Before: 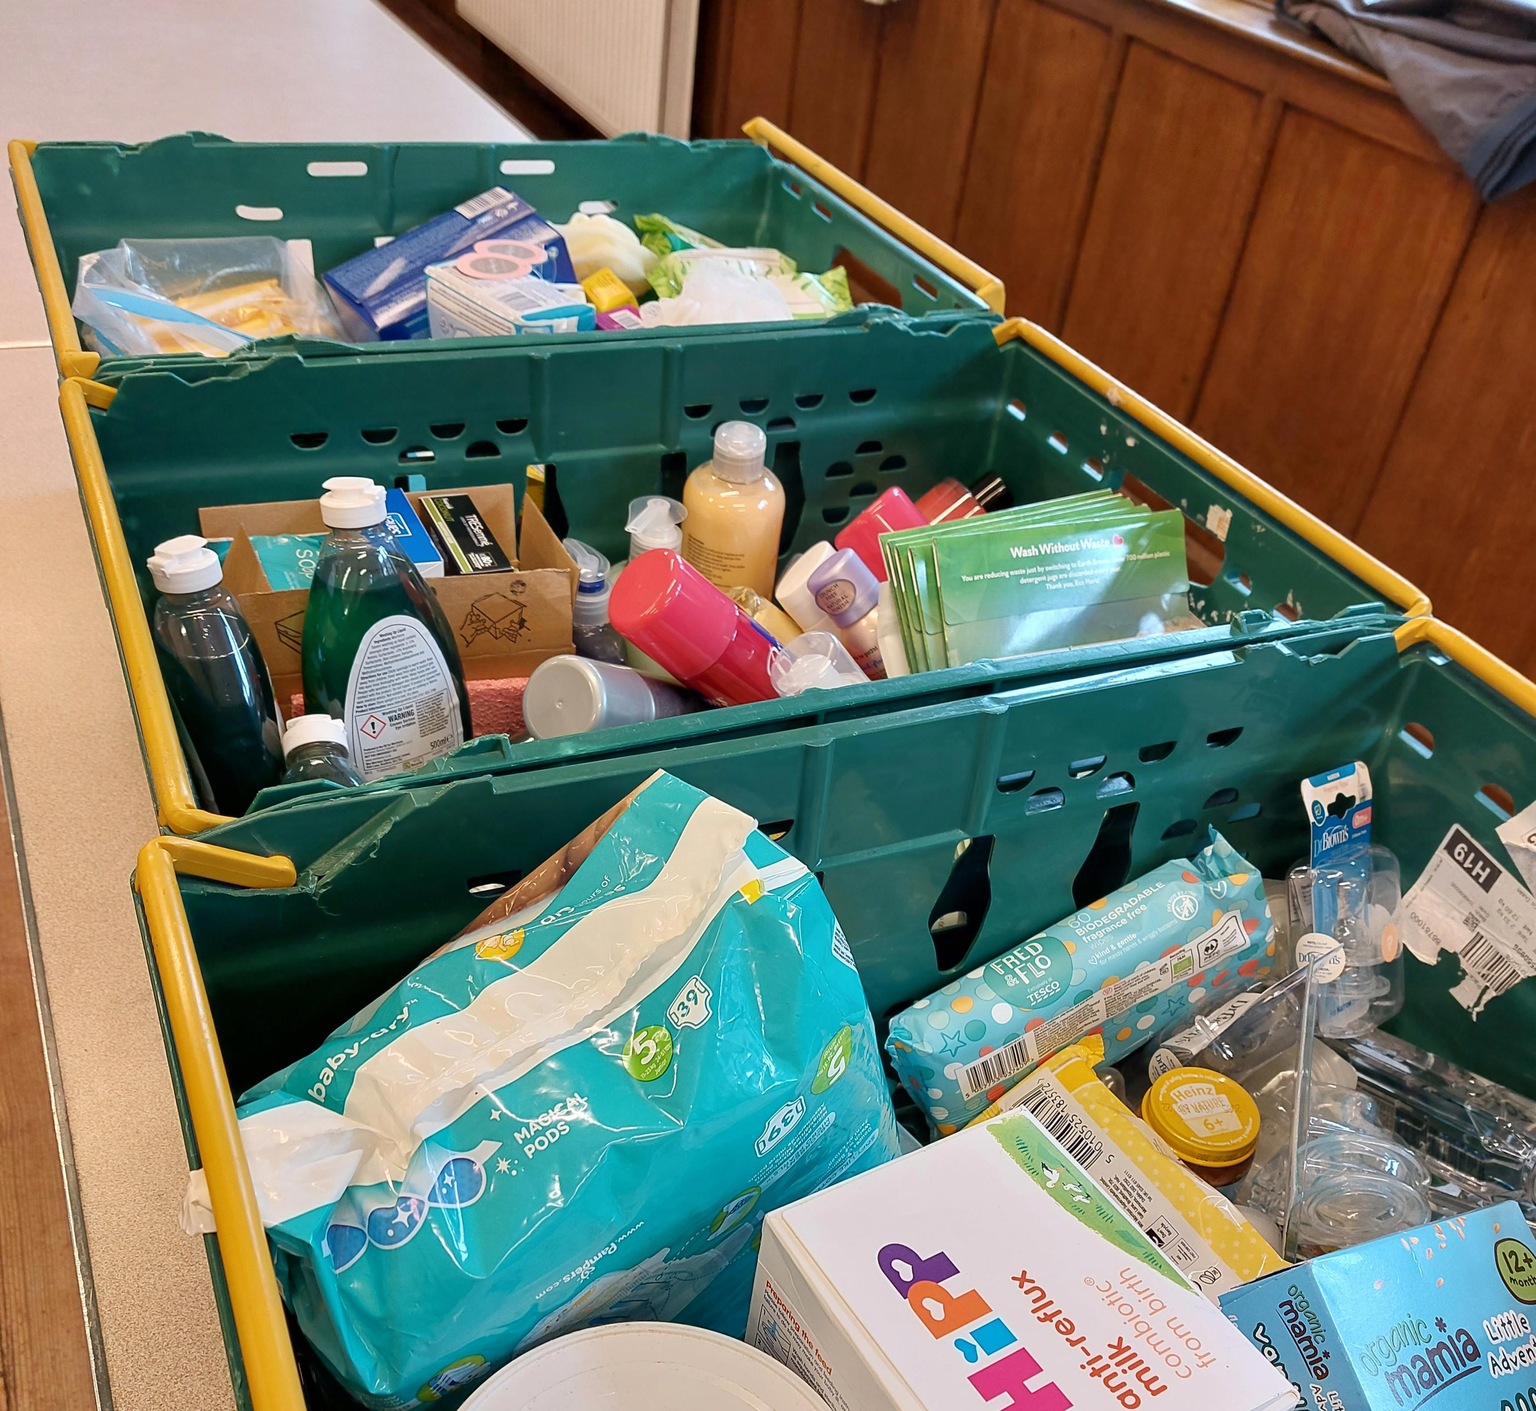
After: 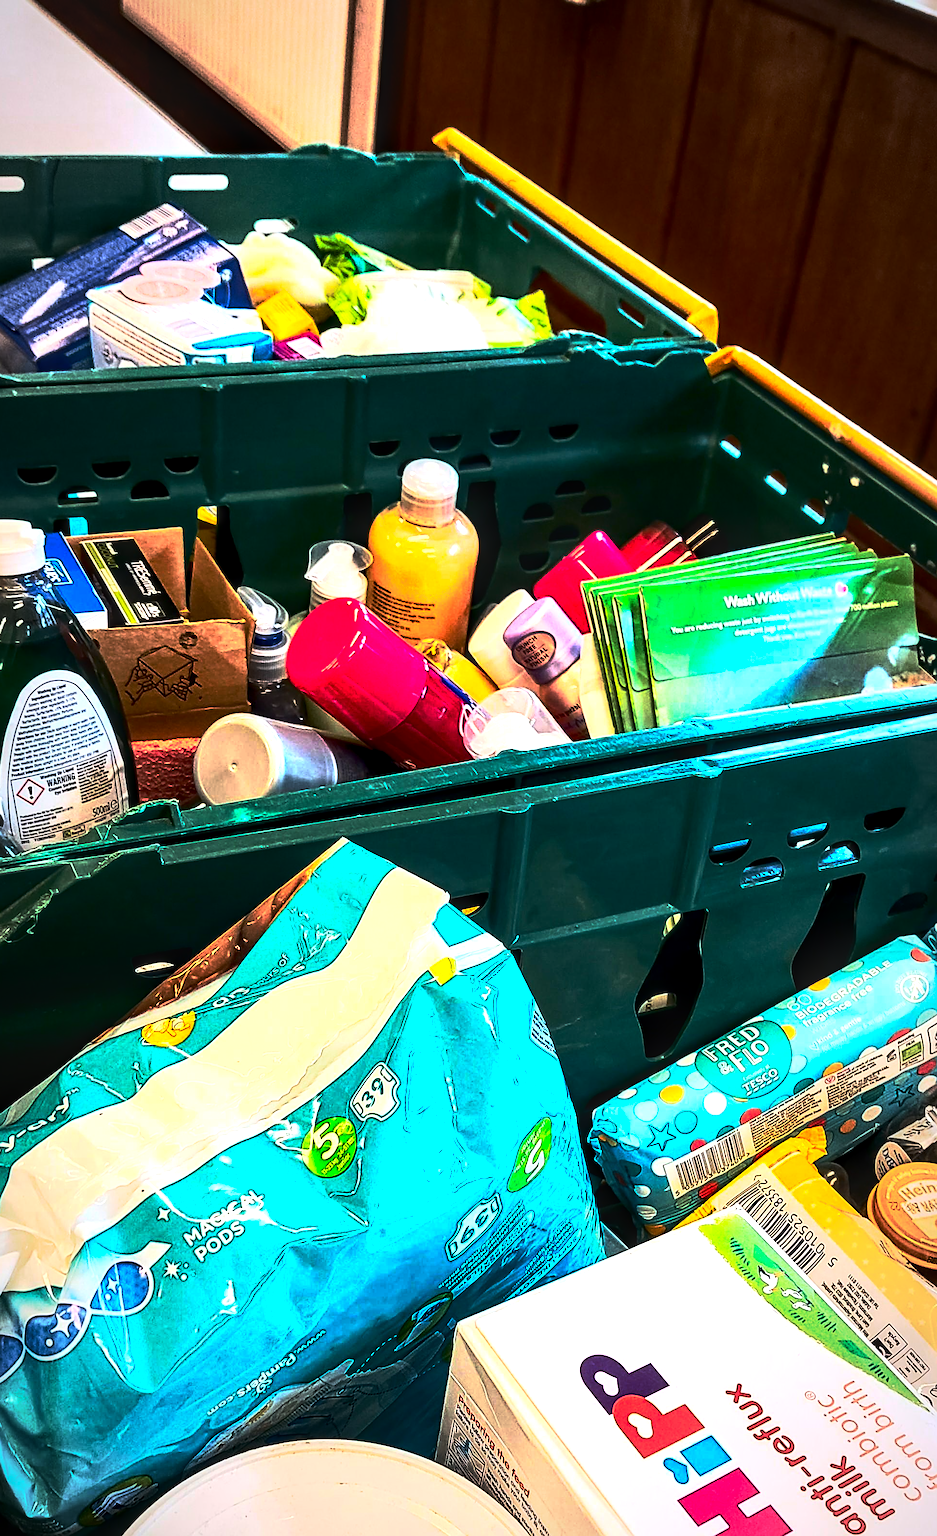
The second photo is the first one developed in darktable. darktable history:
tone equalizer: -8 EV -0.761 EV, -7 EV -0.678 EV, -6 EV -0.591 EV, -5 EV -0.385 EV, -3 EV 0.368 EV, -2 EV 0.6 EV, -1 EV 0.7 EV, +0 EV 0.756 EV, edges refinement/feathering 500, mask exposure compensation -1.24 EV, preserve details no
exposure: exposure 0.298 EV, compensate highlight preservation false
crop and rotate: left 22.546%, right 21.402%
local contrast: detail 150%
contrast brightness saturation: contrast 0.407, brightness 0.044, saturation 0.246
sharpen: on, module defaults
base curve: curves: ch0 [(0, 0) (0.564, 0.291) (0.802, 0.731) (1, 1)], preserve colors none
vignetting: fall-off radius 70.34%, automatic ratio true
